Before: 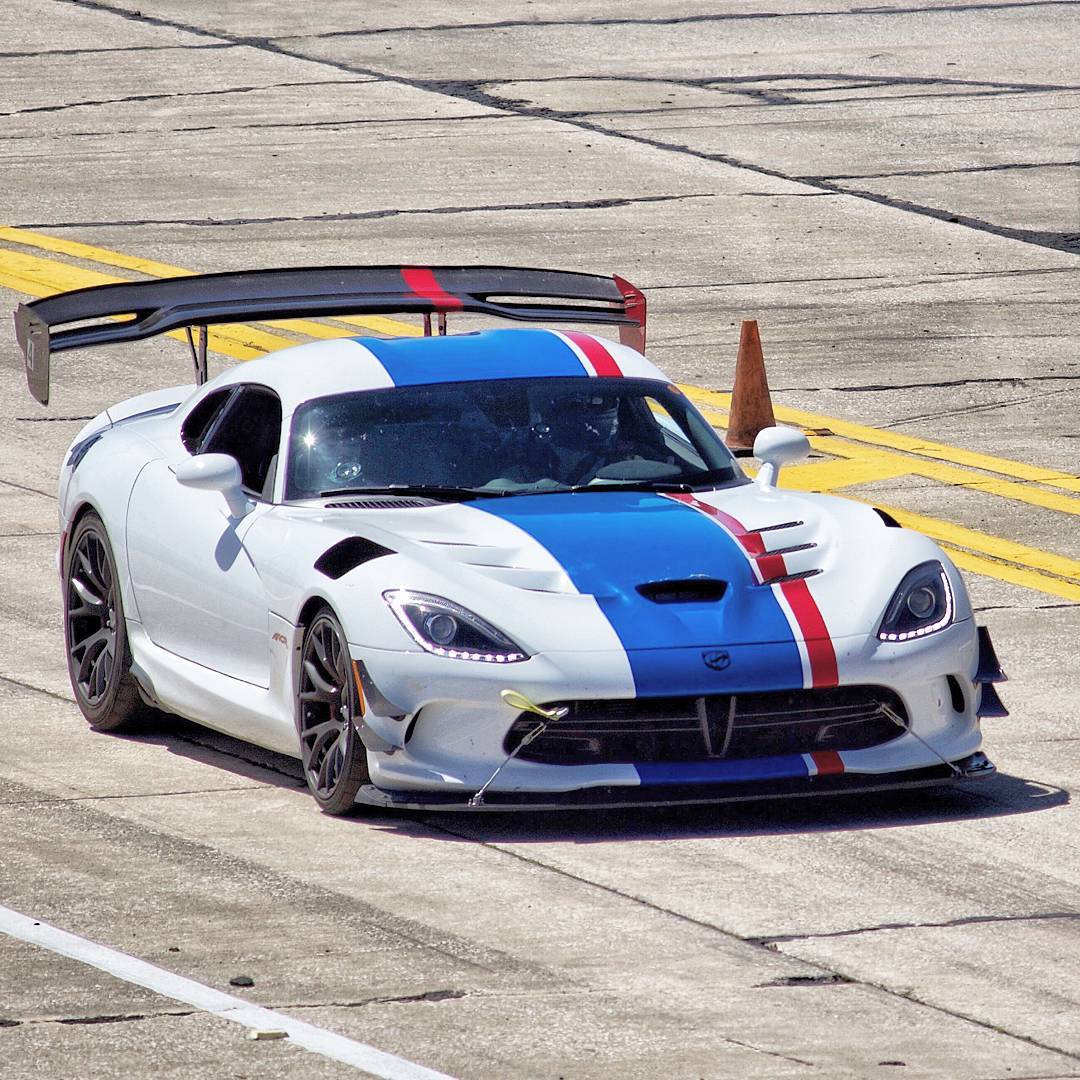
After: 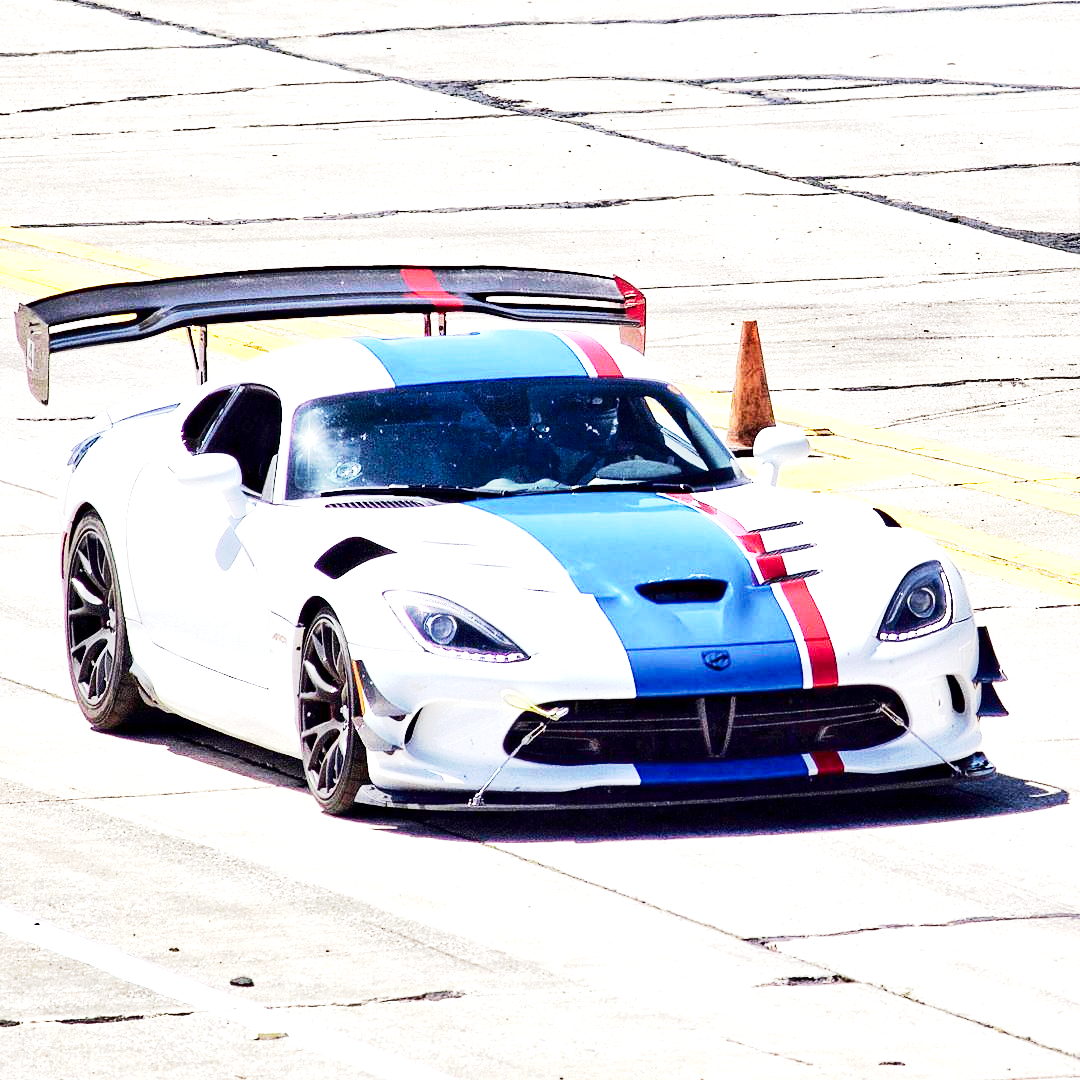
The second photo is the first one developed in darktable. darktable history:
base curve: curves: ch0 [(0, 0) (0.088, 0.125) (0.176, 0.251) (0.354, 0.501) (0.613, 0.749) (1, 0.877)], preserve colors none
tone equalizer: -8 EV -0.75 EV, -7 EV -0.7 EV, -6 EV -0.6 EV, -5 EV -0.4 EV, -3 EV 0.4 EV, -2 EV 0.6 EV, -1 EV 0.7 EV, +0 EV 0.75 EV, edges refinement/feathering 500, mask exposure compensation -1.57 EV, preserve details no
exposure: black level correction 0, exposure 1.1 EV, compensate exposure bias true, compensate highlight preservation false
contrast brightness saturation: contrast 0.13, brightness -0.24, saturation 0.14
